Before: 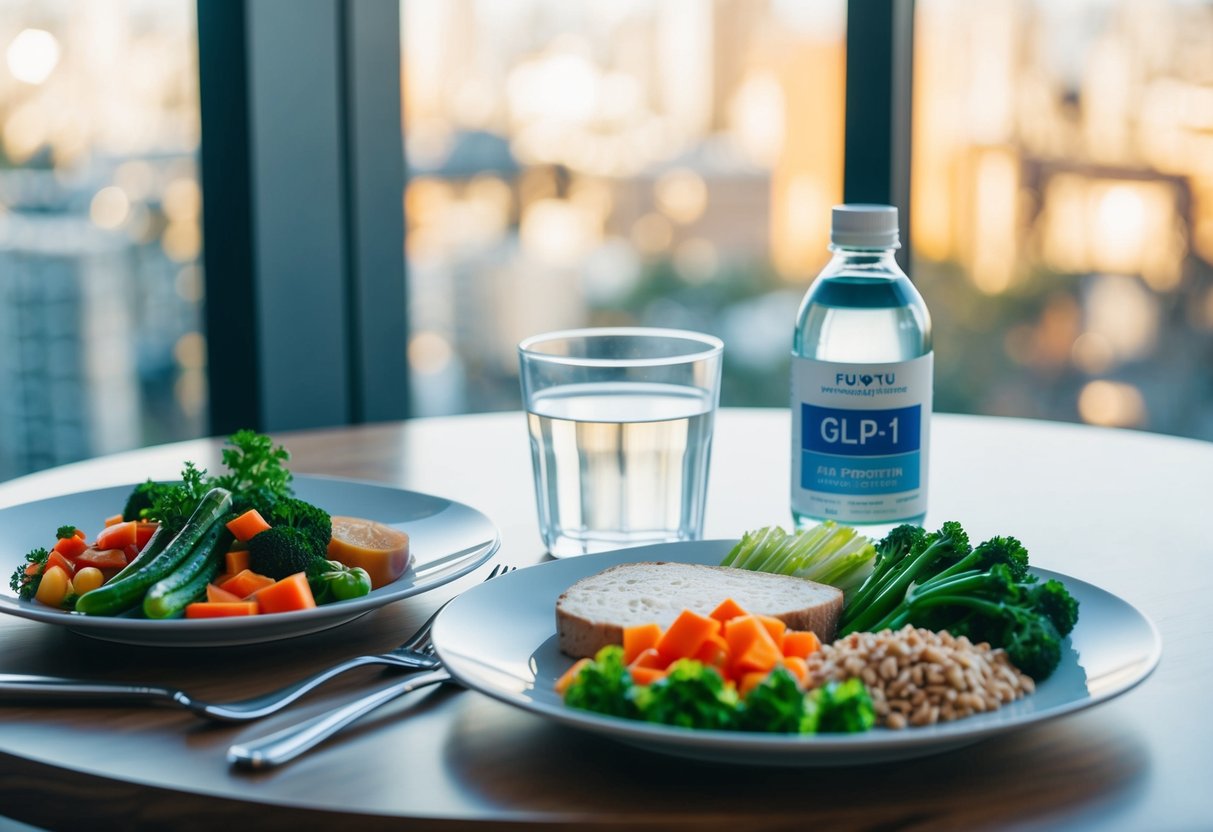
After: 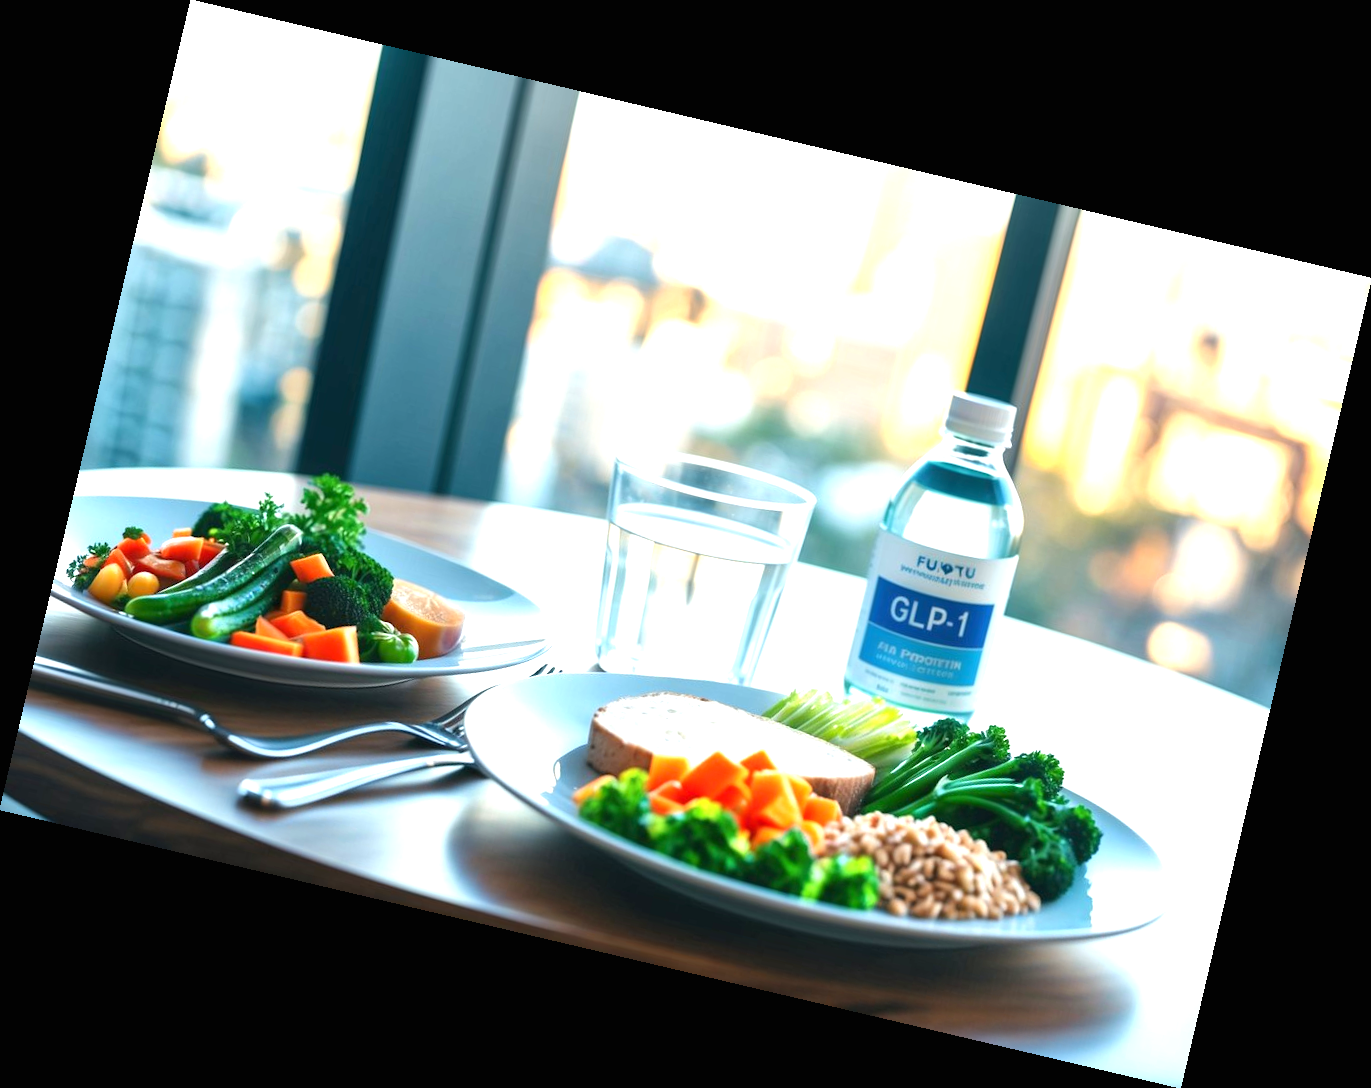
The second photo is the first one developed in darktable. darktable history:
rotate and perspective: rotation 13.27°, automatic cropping off
exposure: black level correction 0, exposure 1.2 EV, compensate exposure bias true, compensate highlight preservation false
